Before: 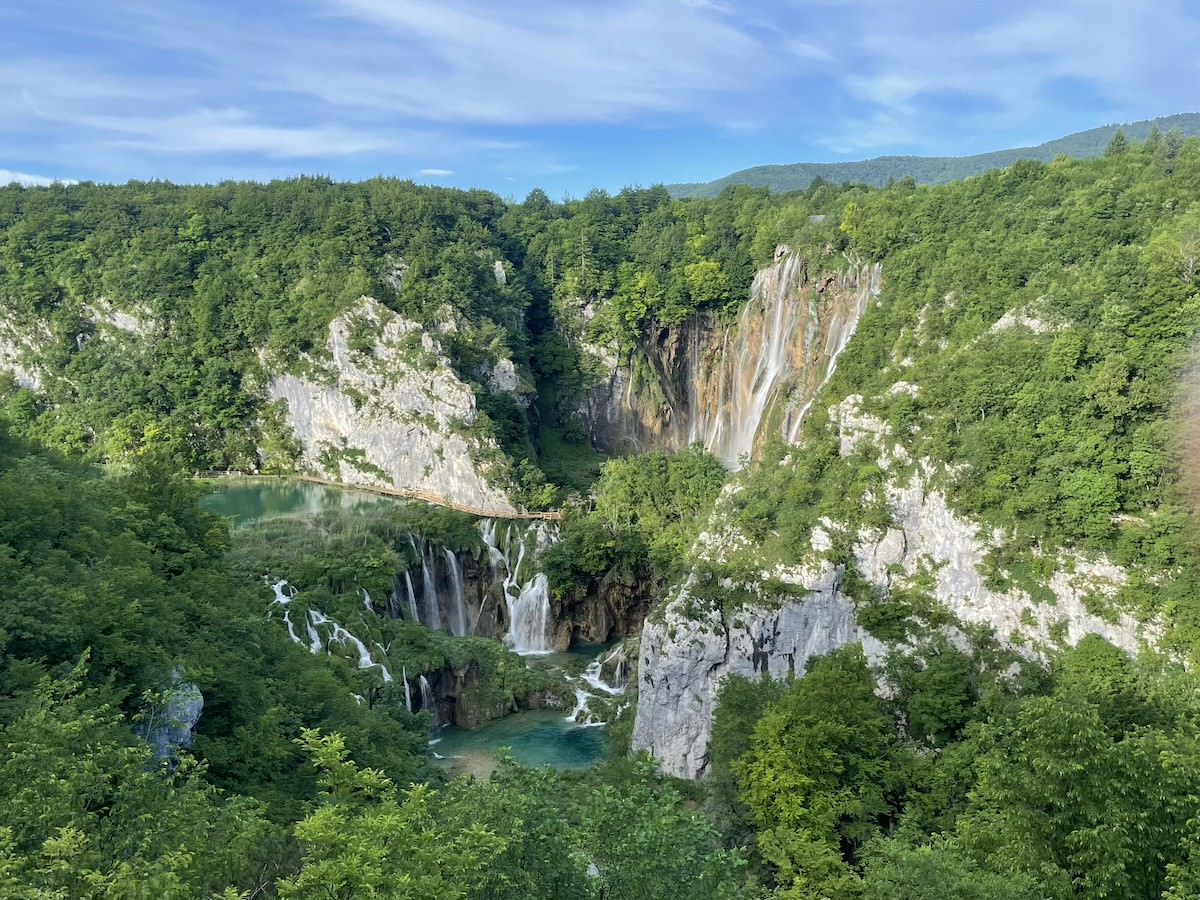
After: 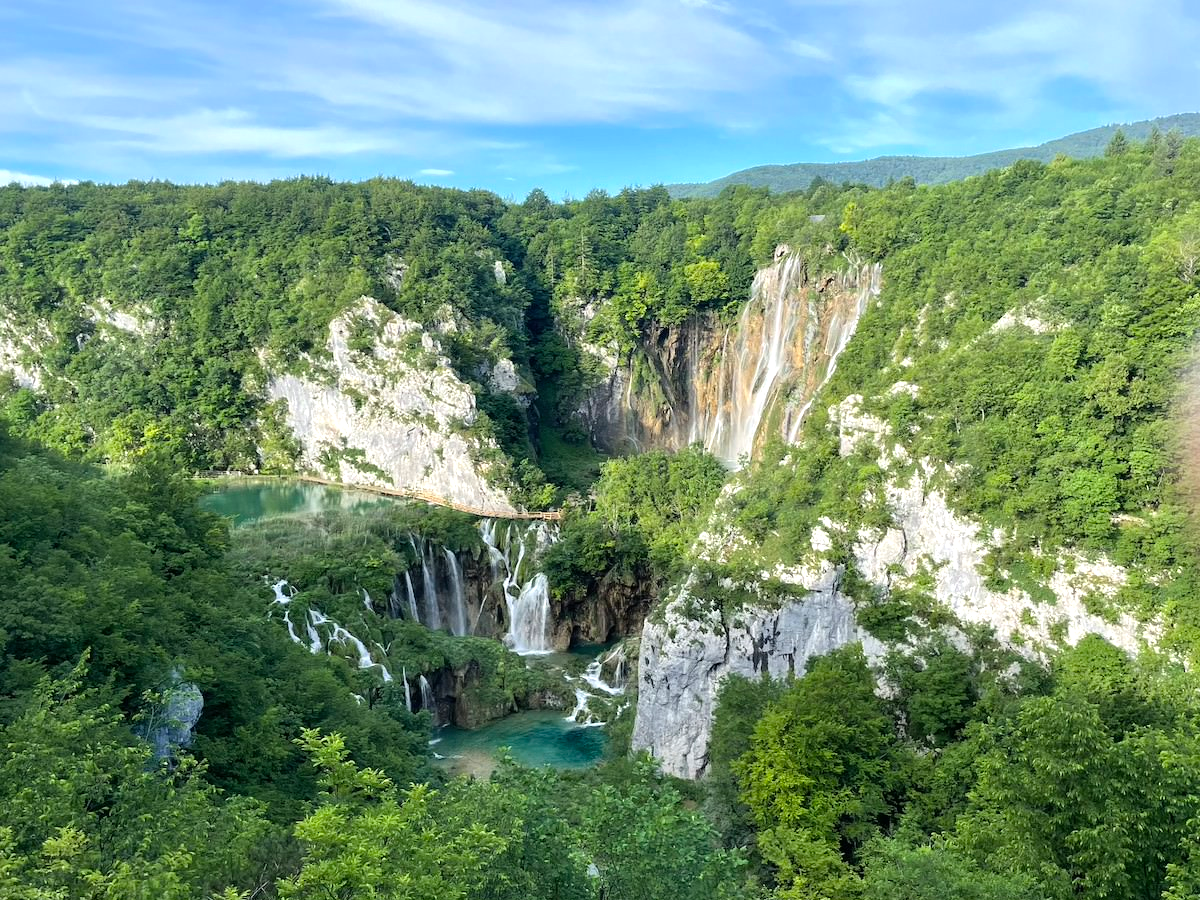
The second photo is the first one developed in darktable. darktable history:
tone equalizer: -8 EV -0.403 EV, -7 EV -0.362 EV, -6 EV -0.293 EV, -5 EV -0.252 EV, -3 EV 0.189 EV, -2 EV 0.349 EV, -1 EV 0.404 EV, +0 EV 0.412 EV
